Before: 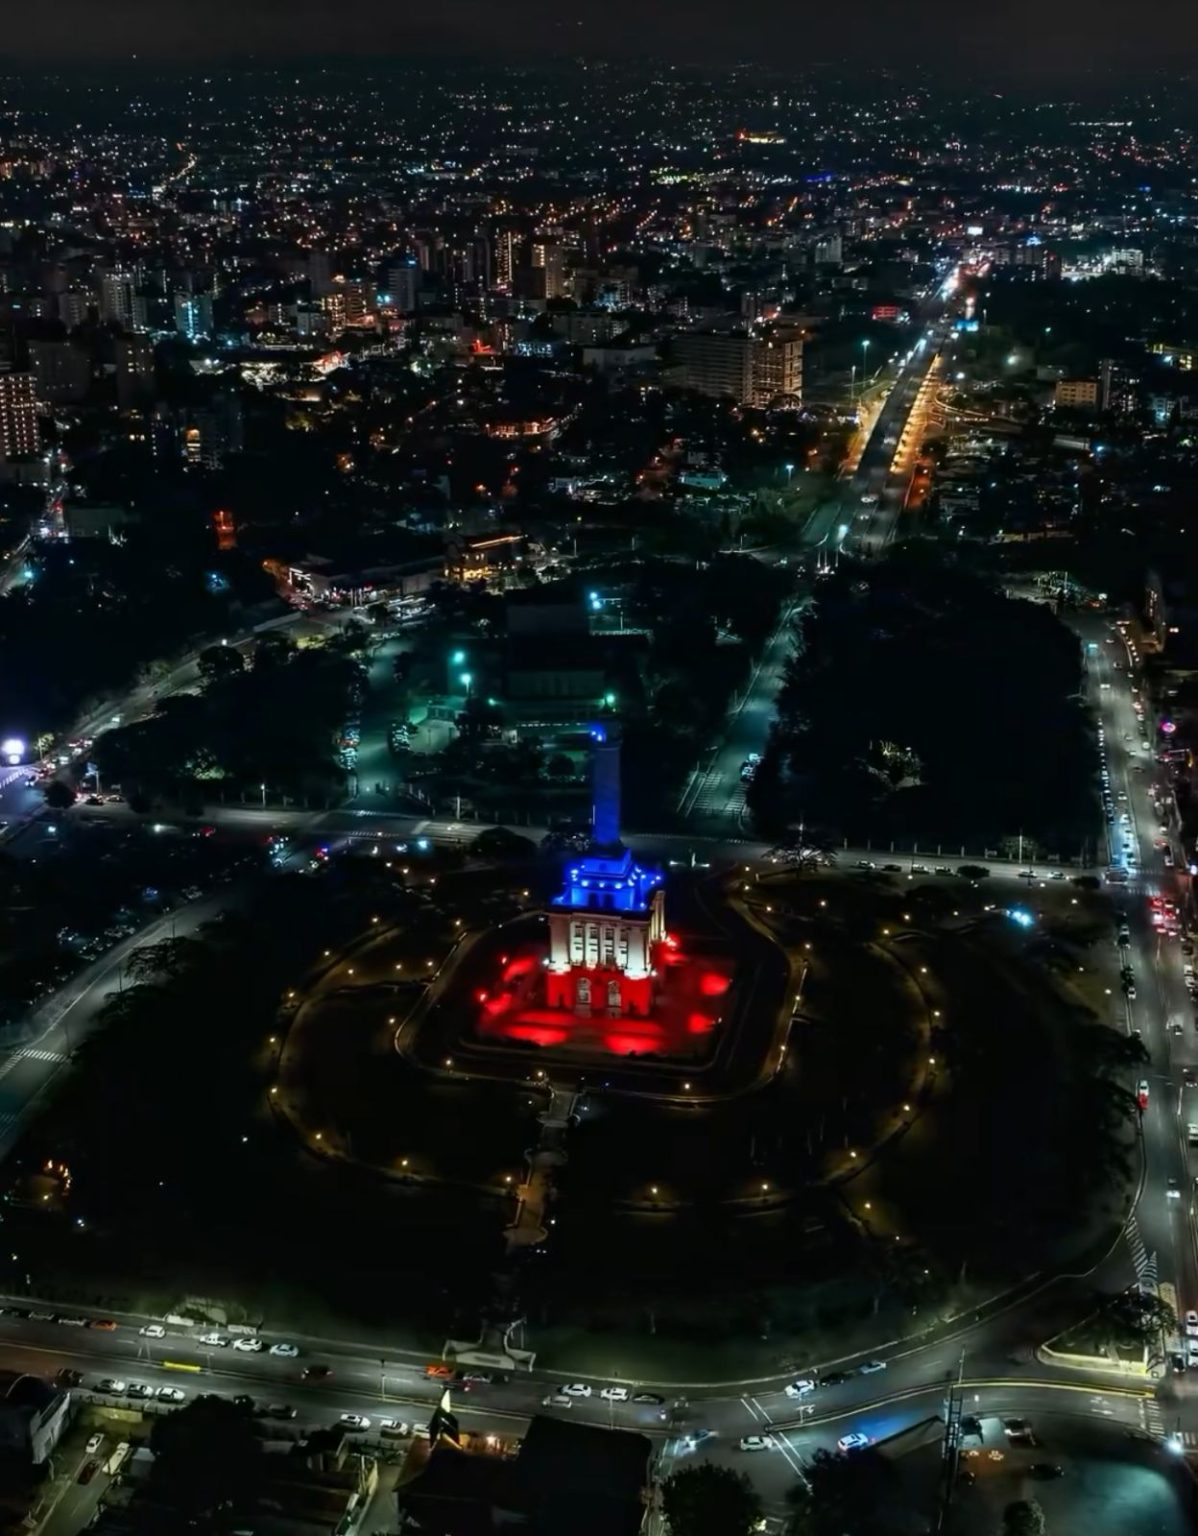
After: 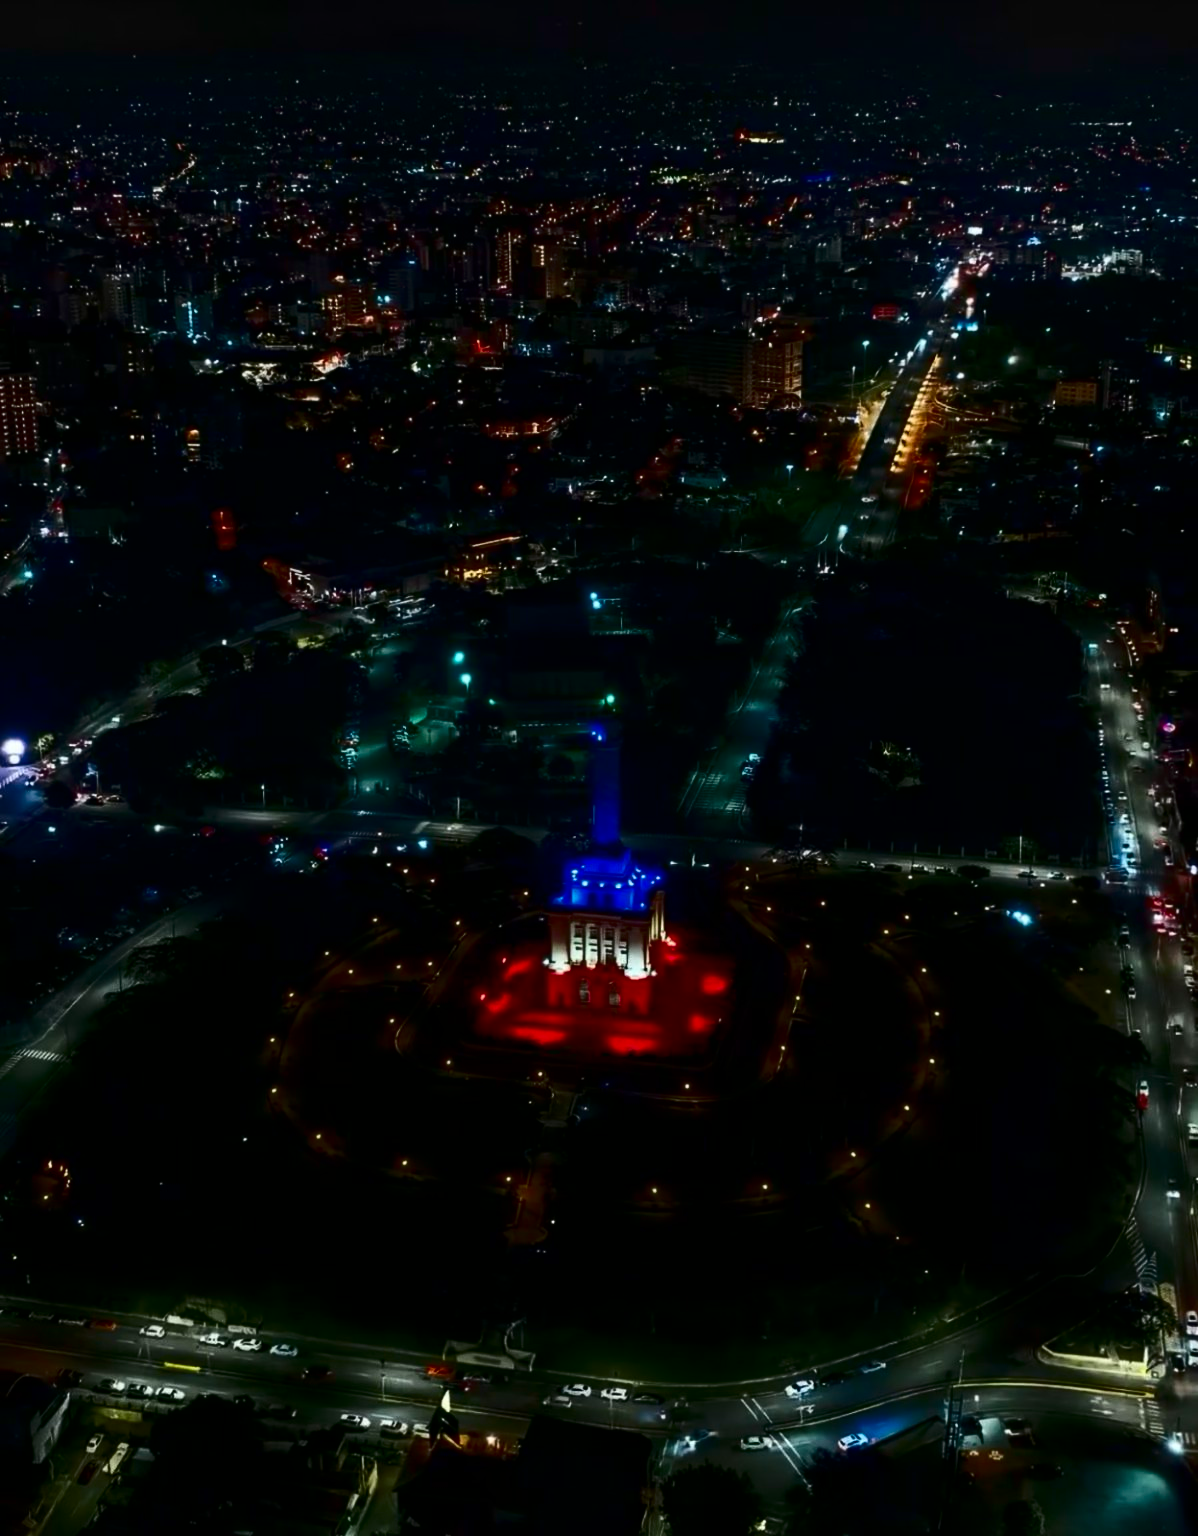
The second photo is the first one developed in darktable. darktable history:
contrast brightness saturation: contrast 0.13, brightness -0.24, saturation 0.14
shadows and highlights: shadows -30, highlights 30
